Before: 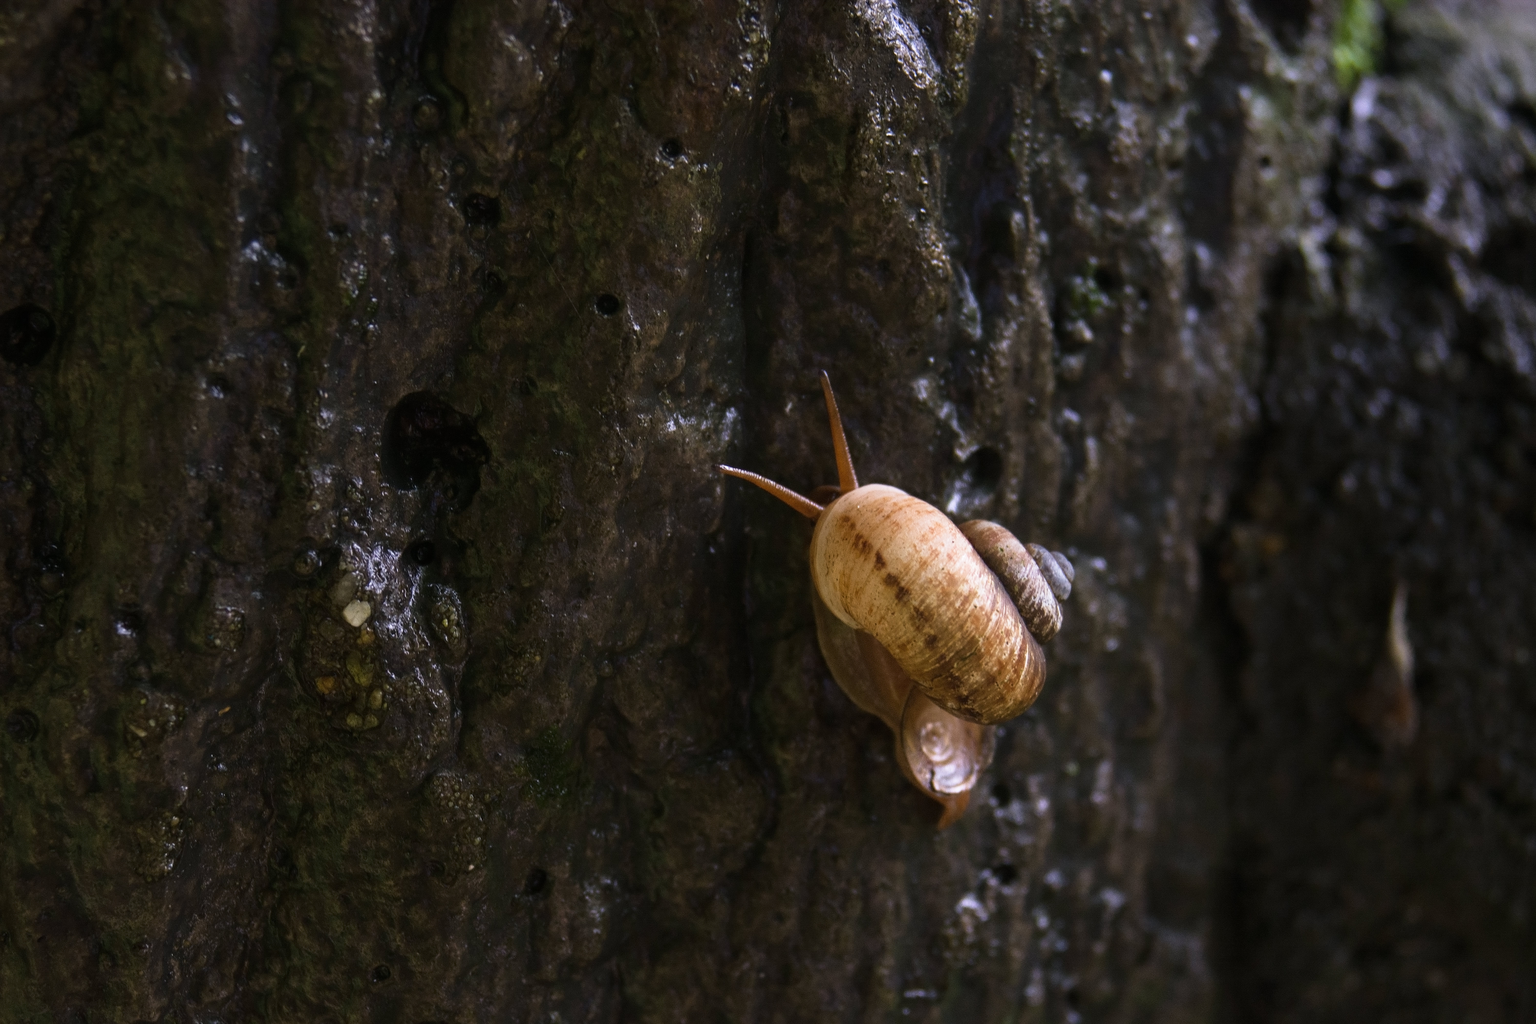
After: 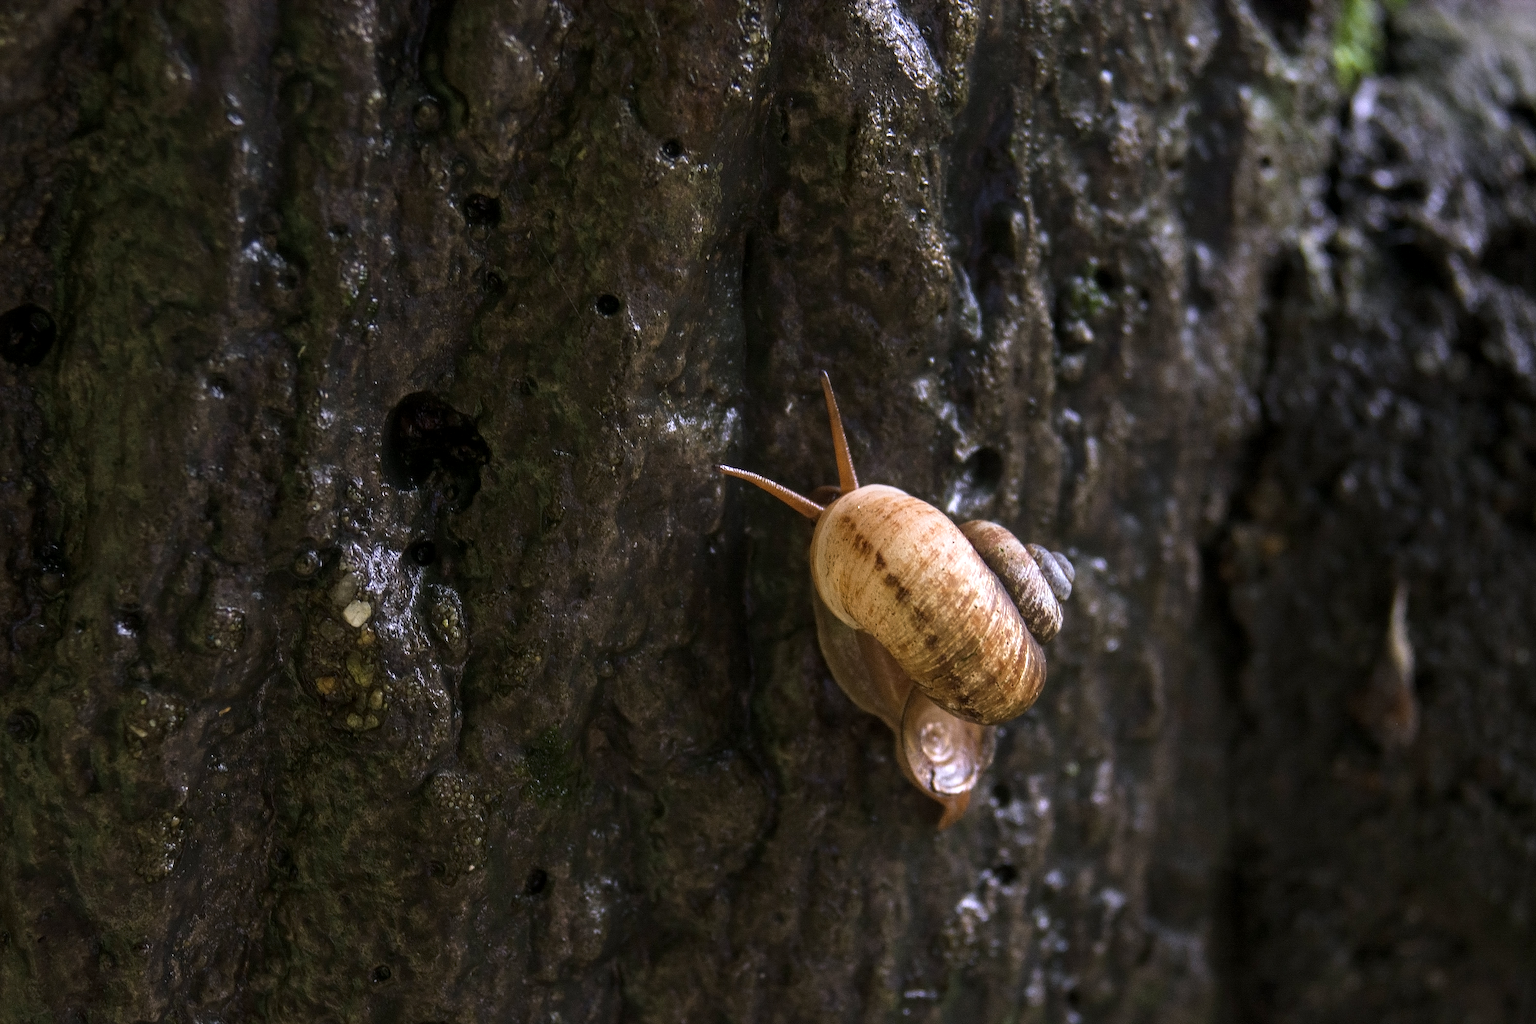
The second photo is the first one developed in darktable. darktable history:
exposure: black level correction 0, exposure 0.2 EV, compensate highlight preservation false
local contrast: on, module defaults
sharpen: on, module defaults
